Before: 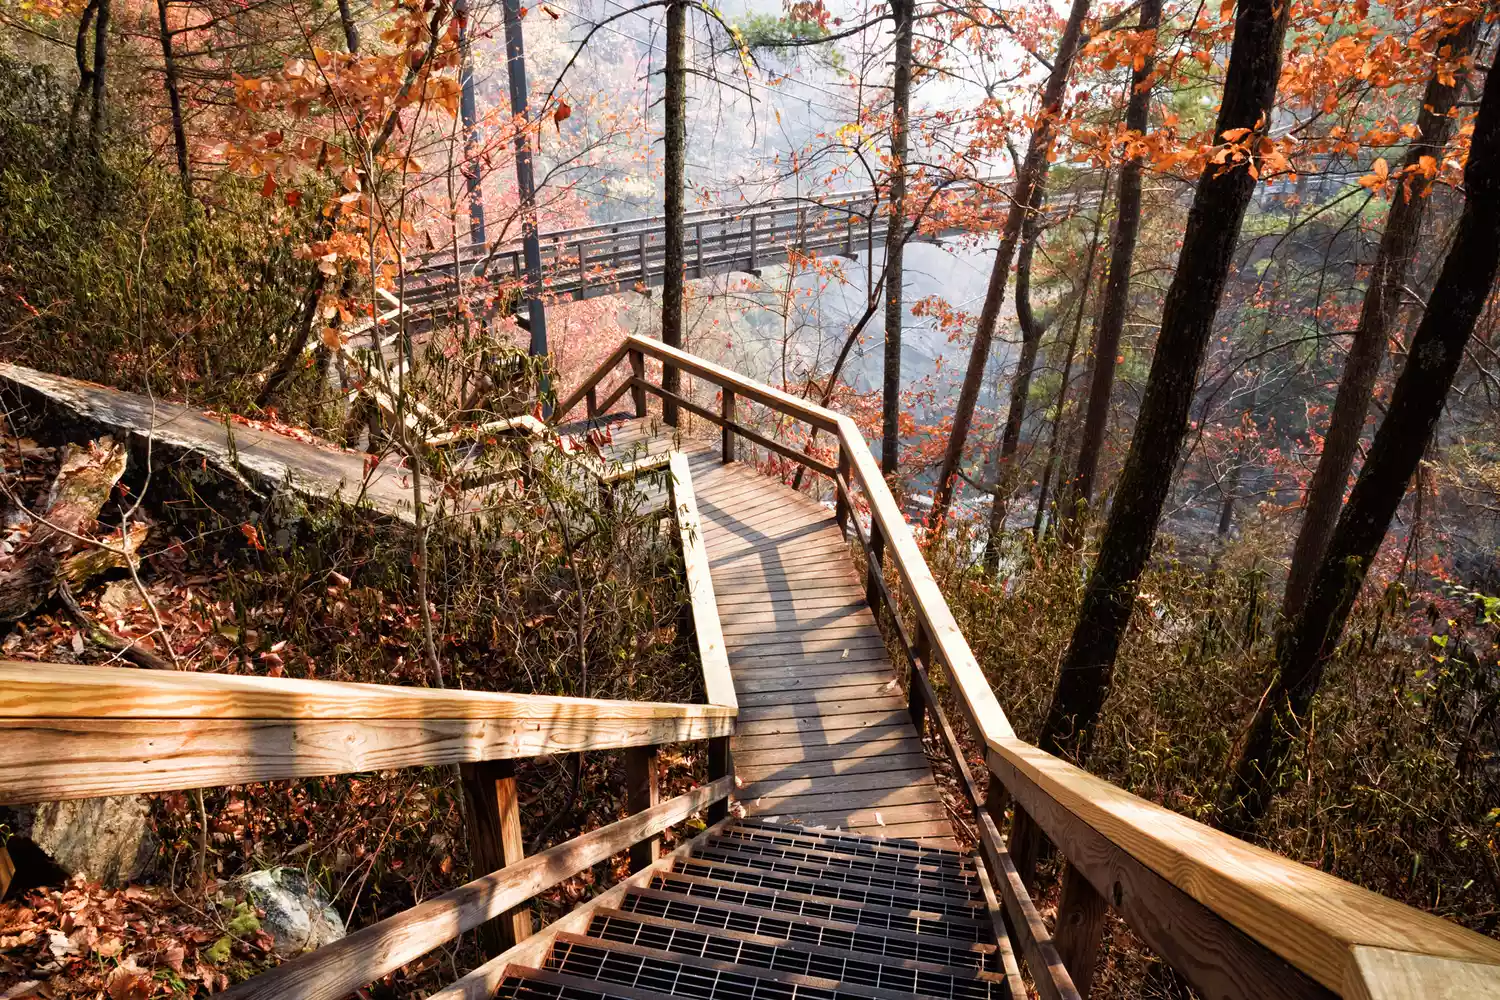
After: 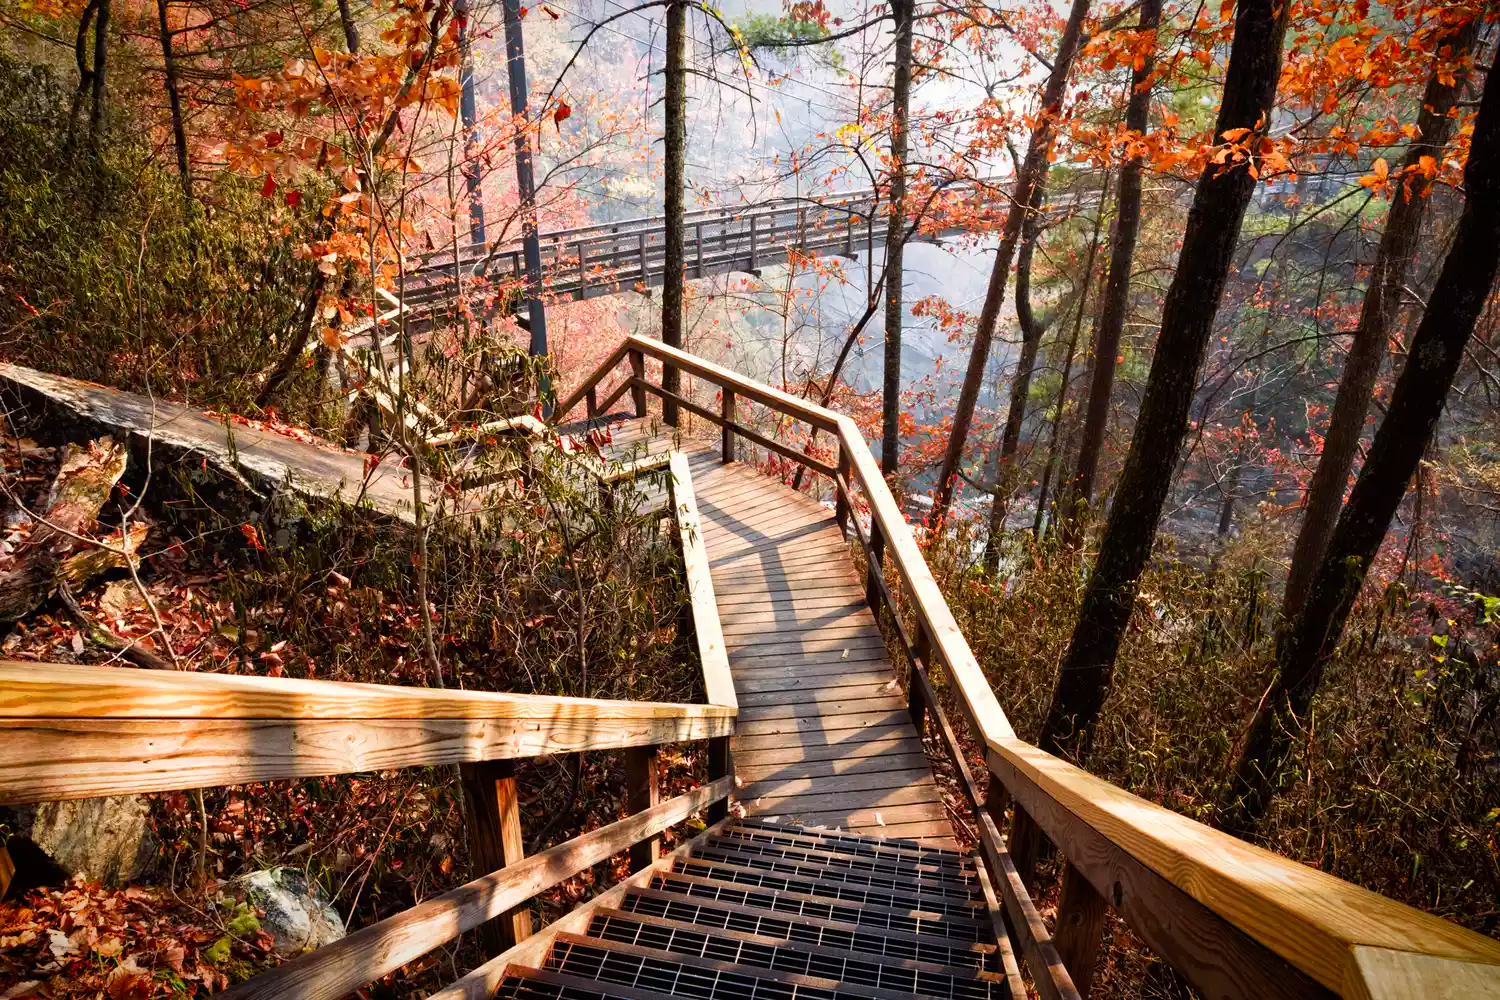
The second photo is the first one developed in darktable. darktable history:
vignetting: fall-off start 98.29%, fall-off radius 100%, brightness -1, saturation 0.5, width/height ratio 1.428
contrast brightness saturation: contrast 0.08, saturation 0.2
